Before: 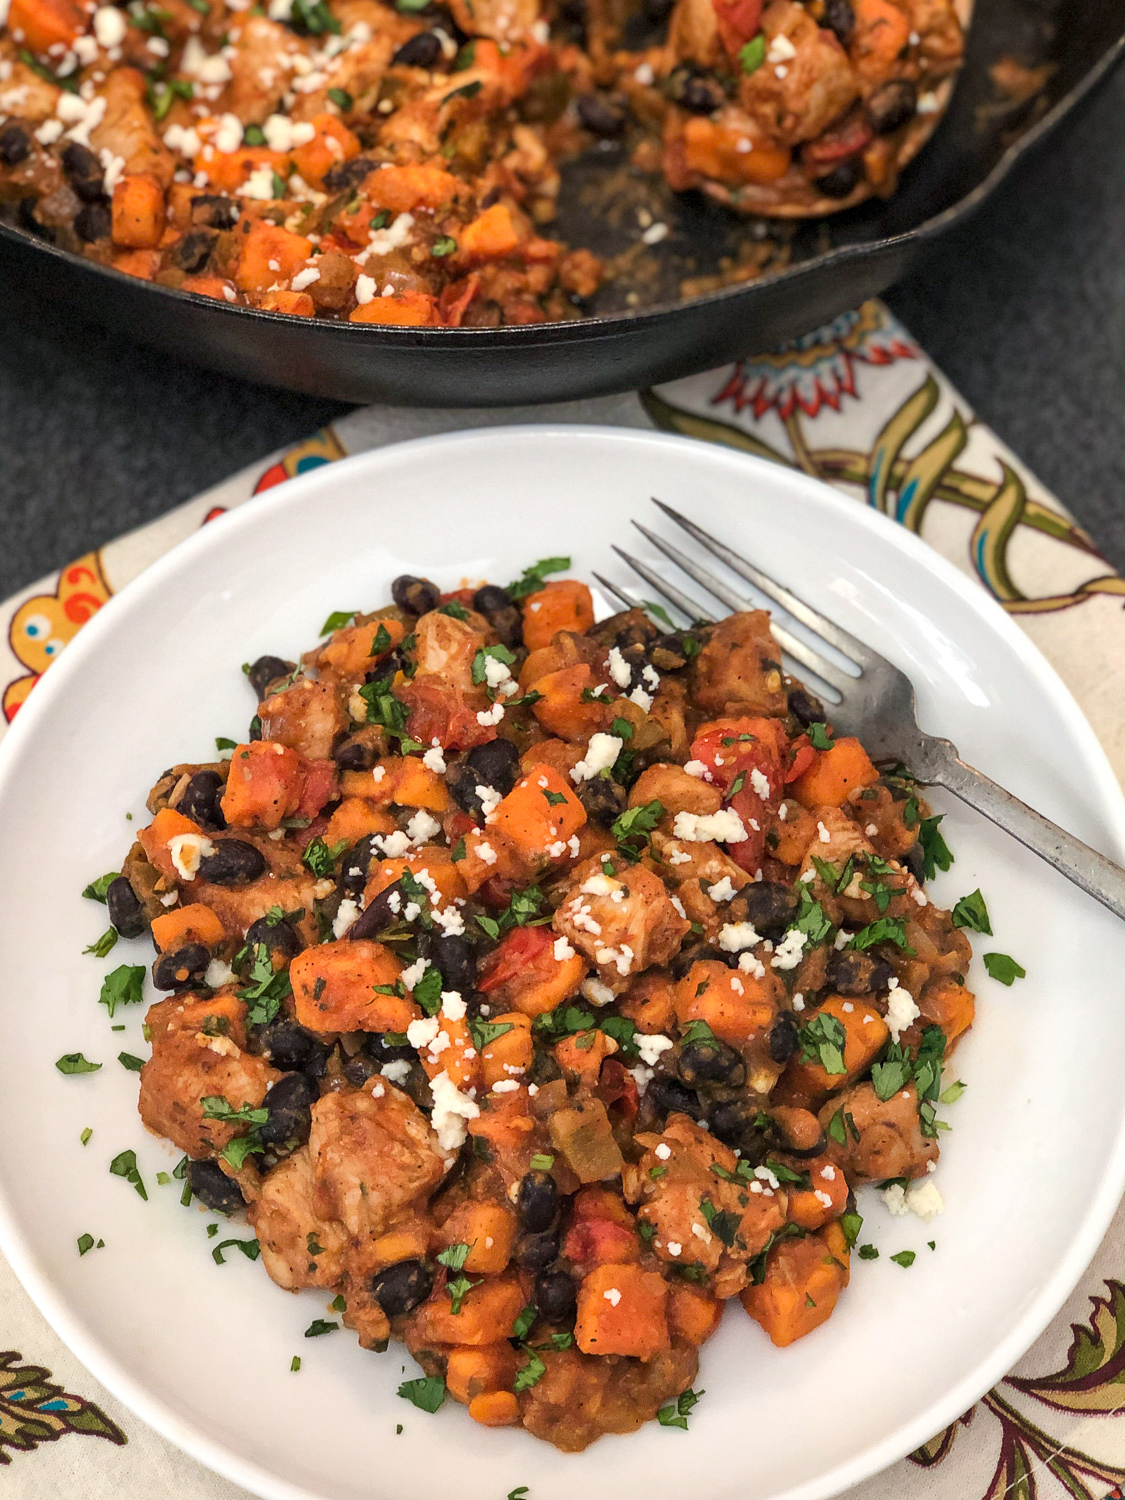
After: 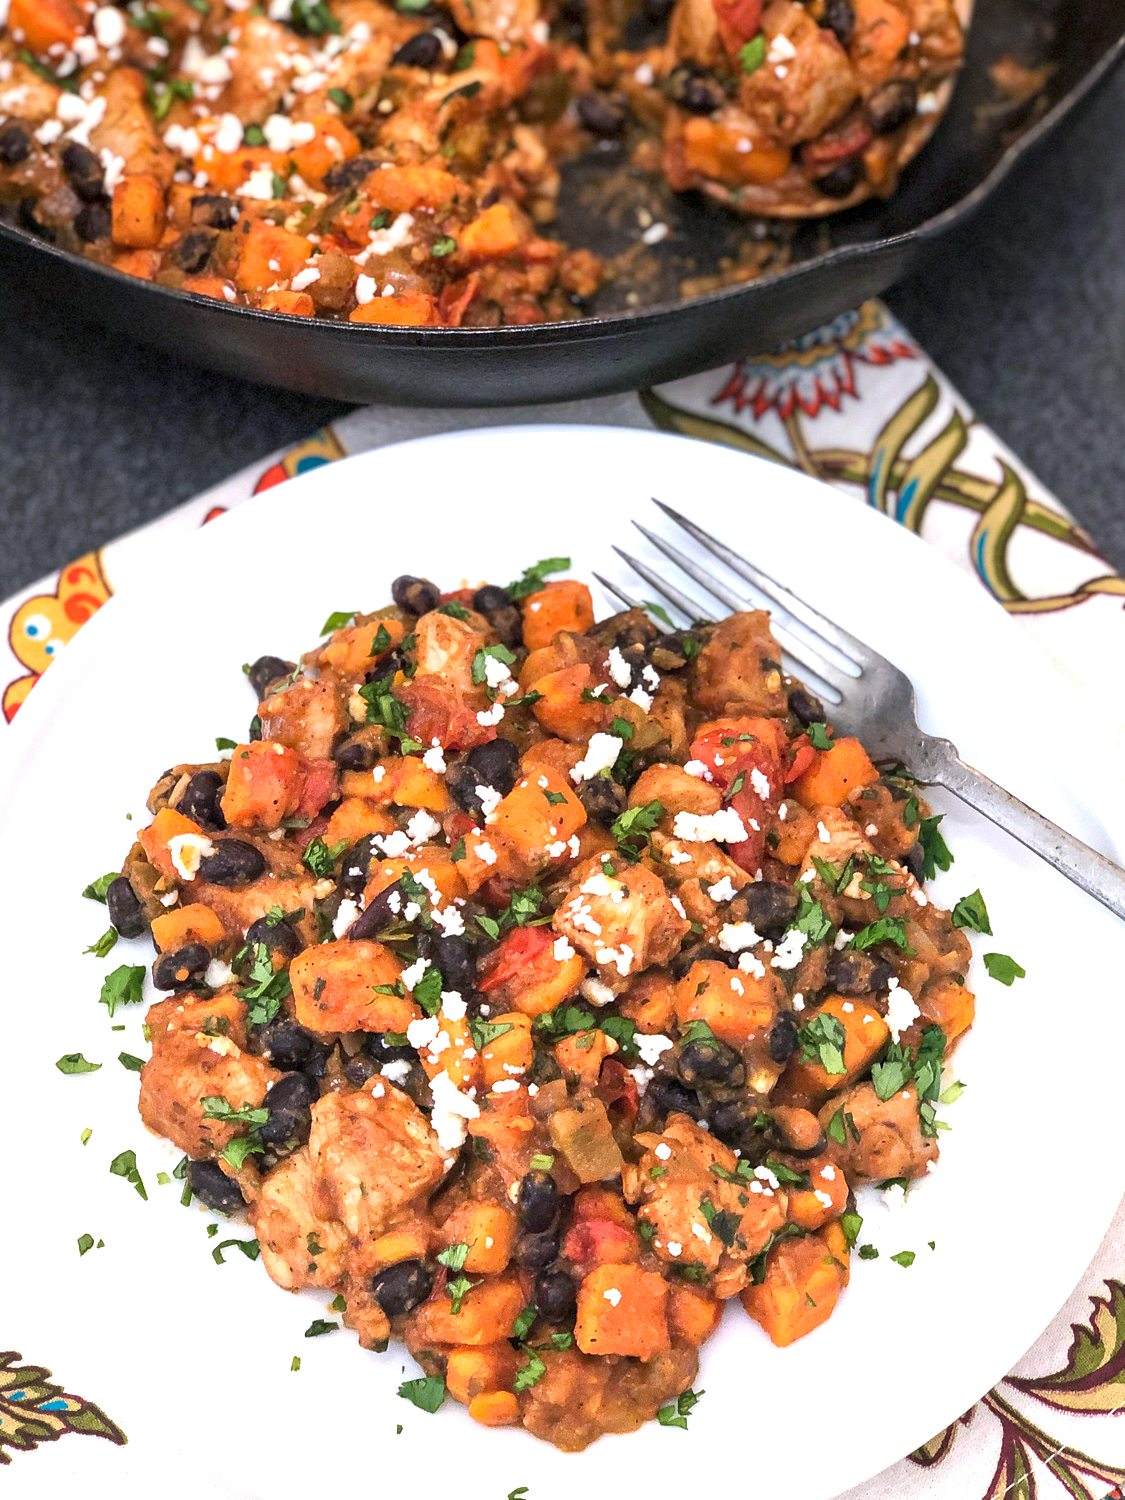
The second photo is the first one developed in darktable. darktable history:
white balance: red 0.967, blue 1.119, emerald 0.756
graduated density: on, module defaults
exposure: exposure 1 EV, compensate highlight preservation false
